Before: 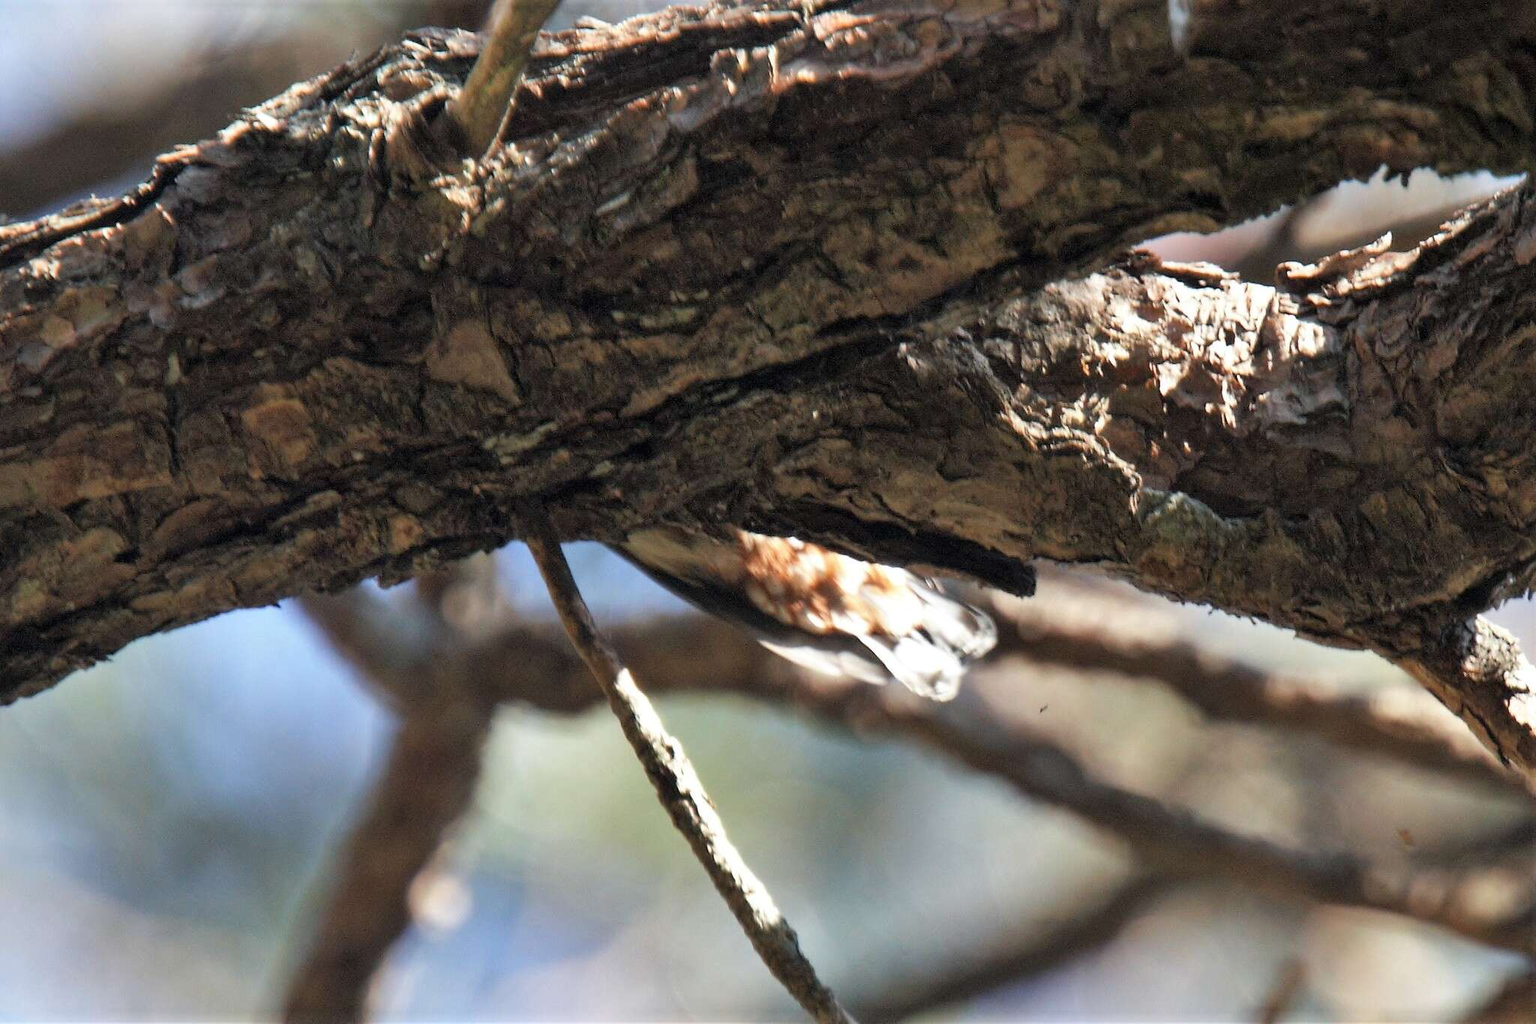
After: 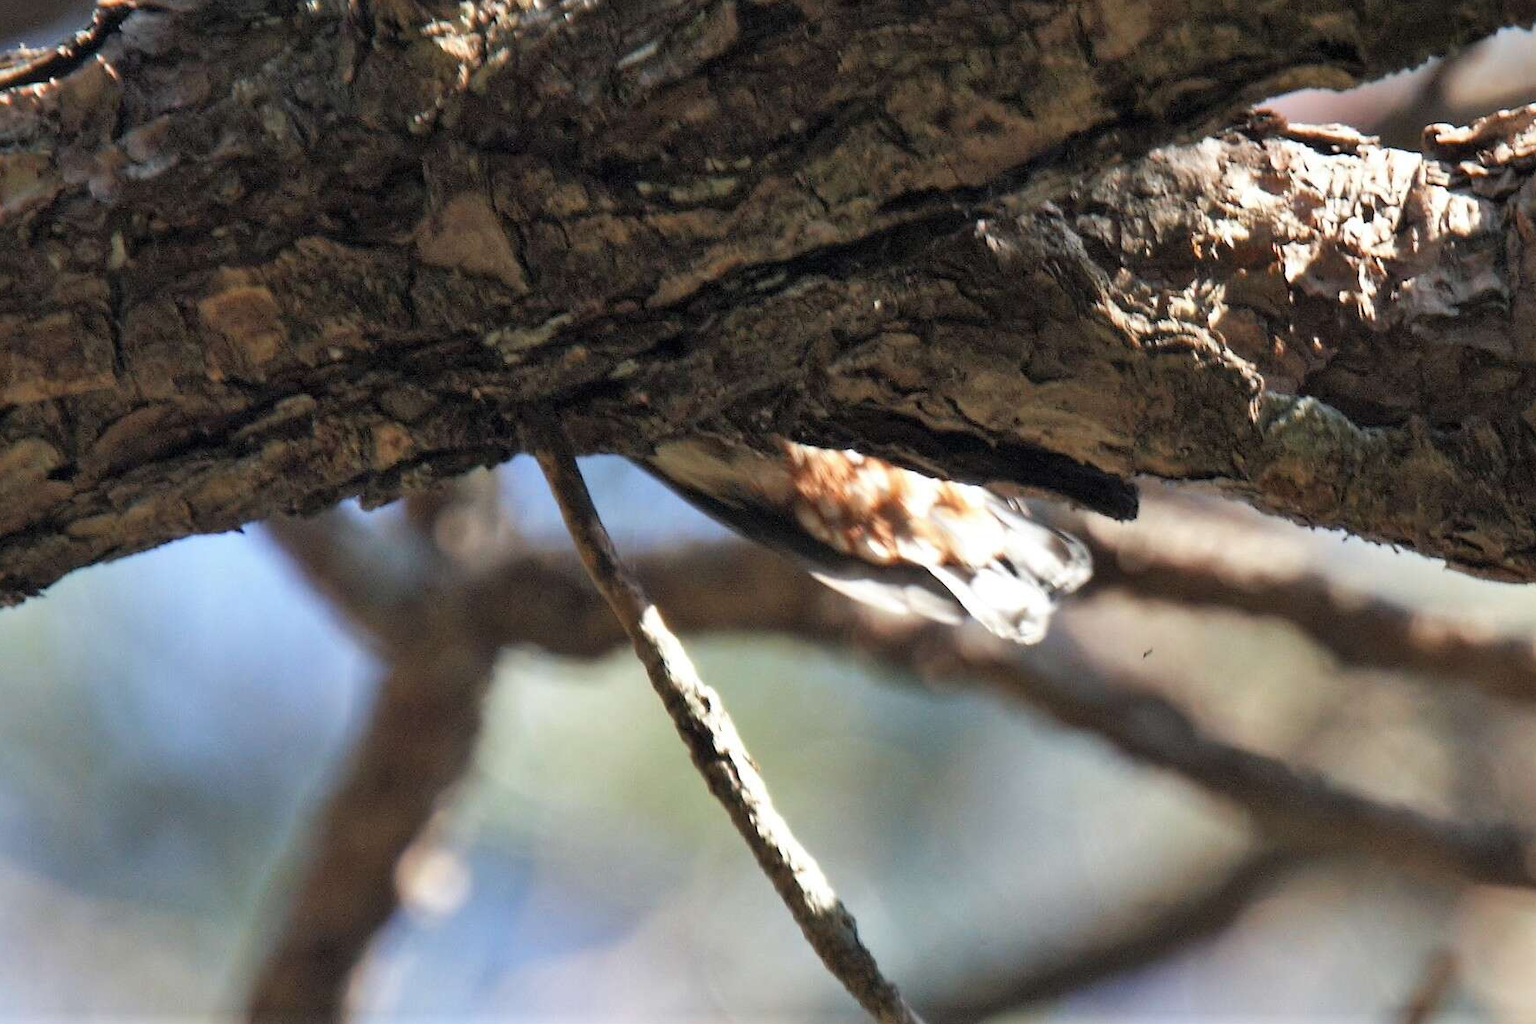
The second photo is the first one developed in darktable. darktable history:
crop and rotate: left 4.842%, top 15.51%, right 10.668%
white balance: emerald 1
